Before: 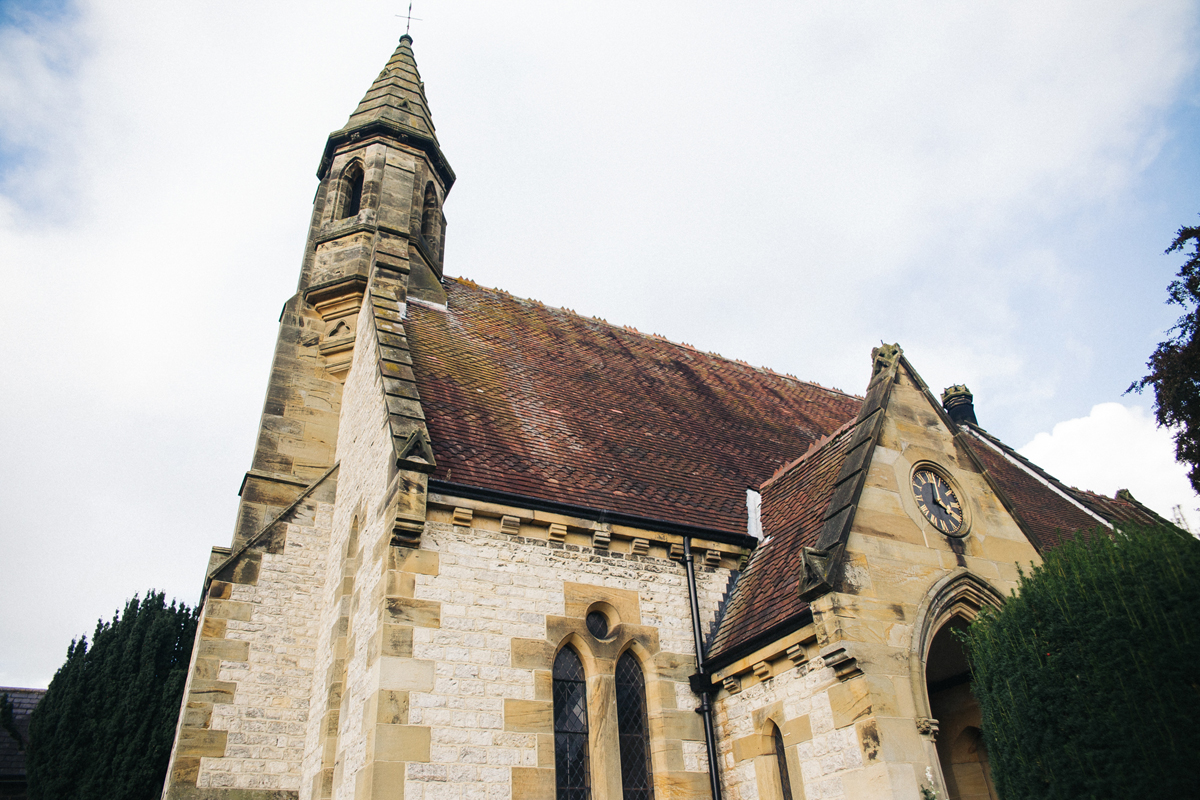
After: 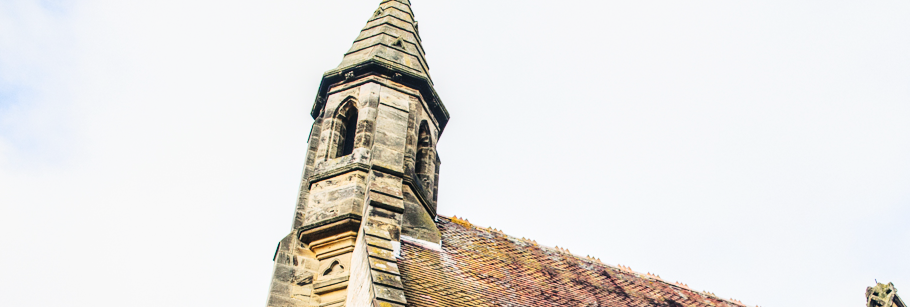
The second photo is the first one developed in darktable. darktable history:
shadows and highlights: shadows 37.63, highlights -26.66, soften with gaussian
crop: left 0.521%, top 7.627%, right 23.621%, bottom 53.944%
color zones: curves: ch2 [(0, 0.5) (0.143, 0.5) (0.286, 0.489) (0.415, 0.421) (0.571, 0.5) (0.714, 0.5) (0.857, 0.5) (1, 0.5)]
base curve: curves: ch0 [(0, 0) (0.028, 0.03) (0.121, 0.232) (0.46, 0.748) (0.859, 0.968) (1, 1)]
local contrast: on, module defaults
tone curve: curves: ch0 [(0, 0) (0.071, 0.047) (0.266, 0.26) (0.491, 0.552) (0.753, 0.818) (1, 0.983)]; ch1 [(0, 0) (0.346, 0.307) (0.408, 0.369) (0.463, 0.443) (0.482, 0.493) (0.502, 0.5) (0.517, 0.518) (0.546, 0.576) (0.588, 0.643) (0.651, 0.709) (1, 1)]; ch2 [(0, 0) (0.346, 0.34) (0.434, 0.46) (0.485, 0.494) (0.5, 0.494) (0.517, 0.503) (0.535, 0.545) (0.583, 0.634) (0.625, 0.686) (1, 1)], preserve colors none
